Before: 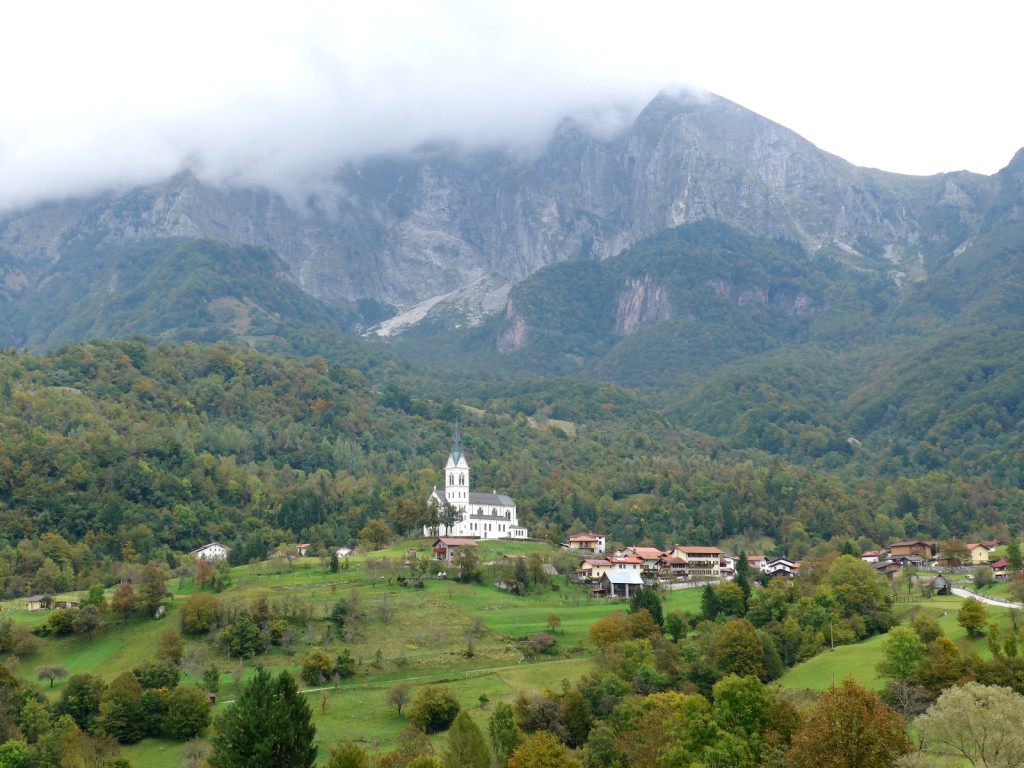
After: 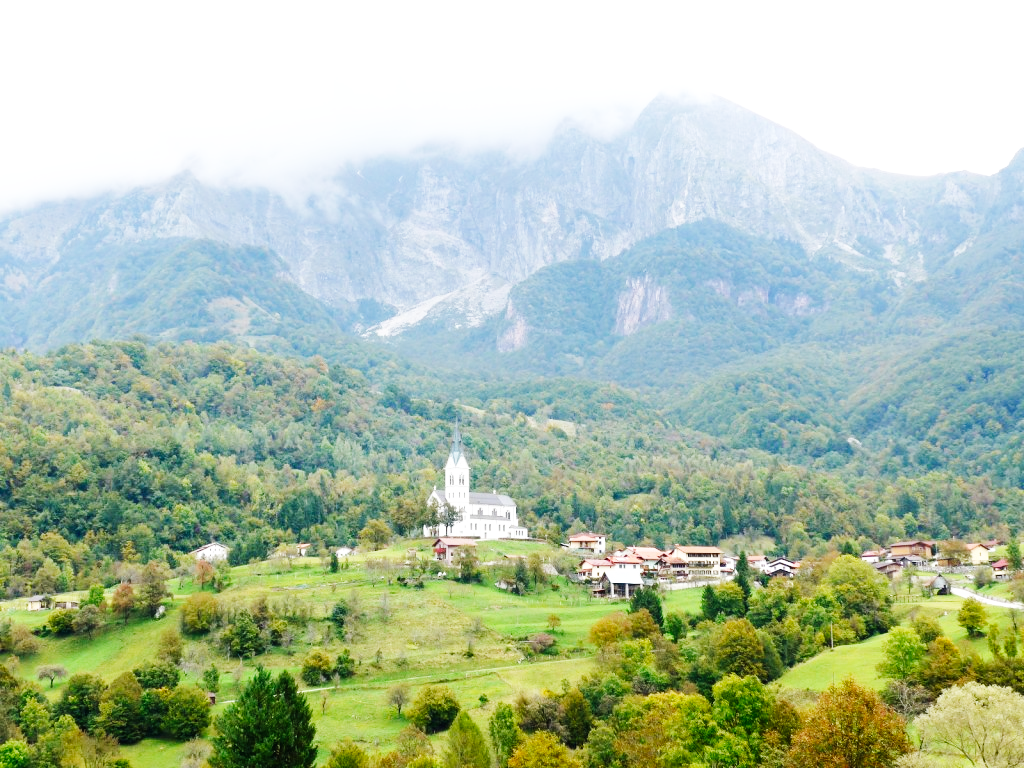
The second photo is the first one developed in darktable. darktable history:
base curve: curves: ch0 [(0, 0.003) (0.001, 0.002) (0.006, 0.004) (0.02, 0.022) (0.048, 0.086) (0.094, 0.234) (0.162, 0.431) (0.258, 0.629) (0.385, 0.8) (0.548, 0.918) (0.751, 0.988) (1, 1)], preserve colors none
exposure: compensate highlight preservation false
